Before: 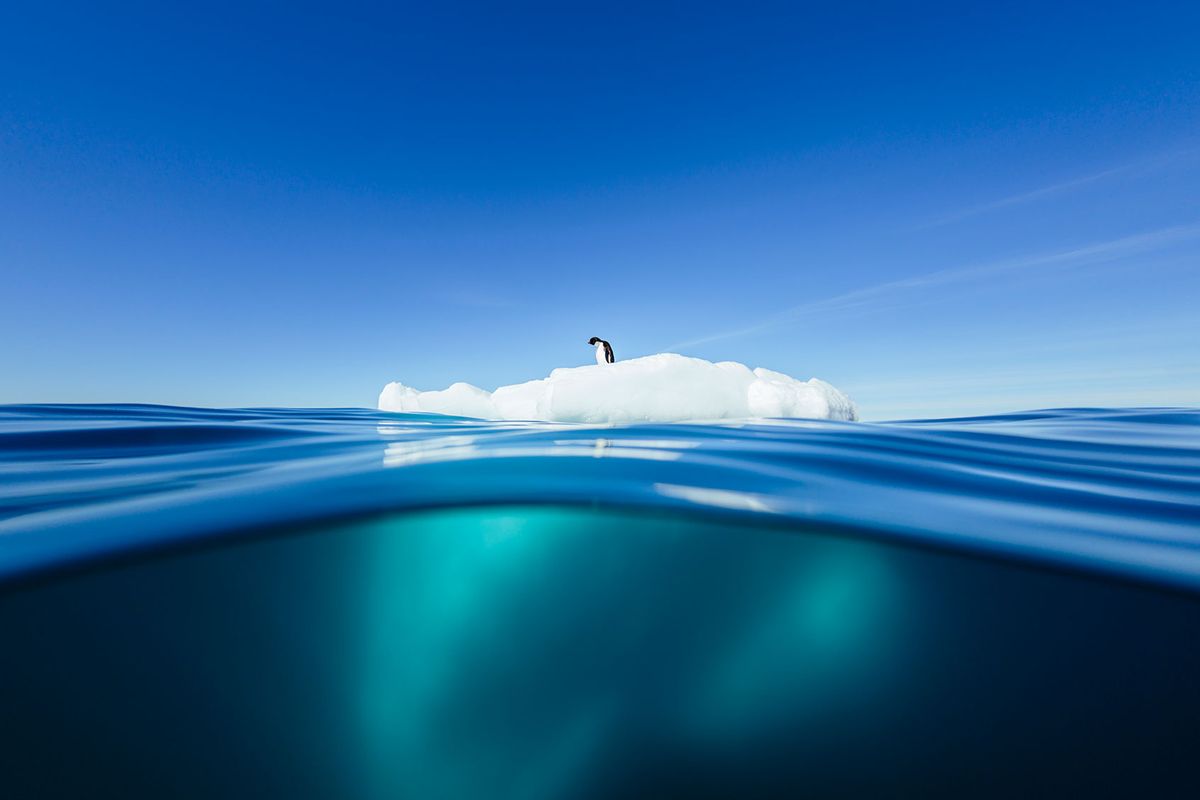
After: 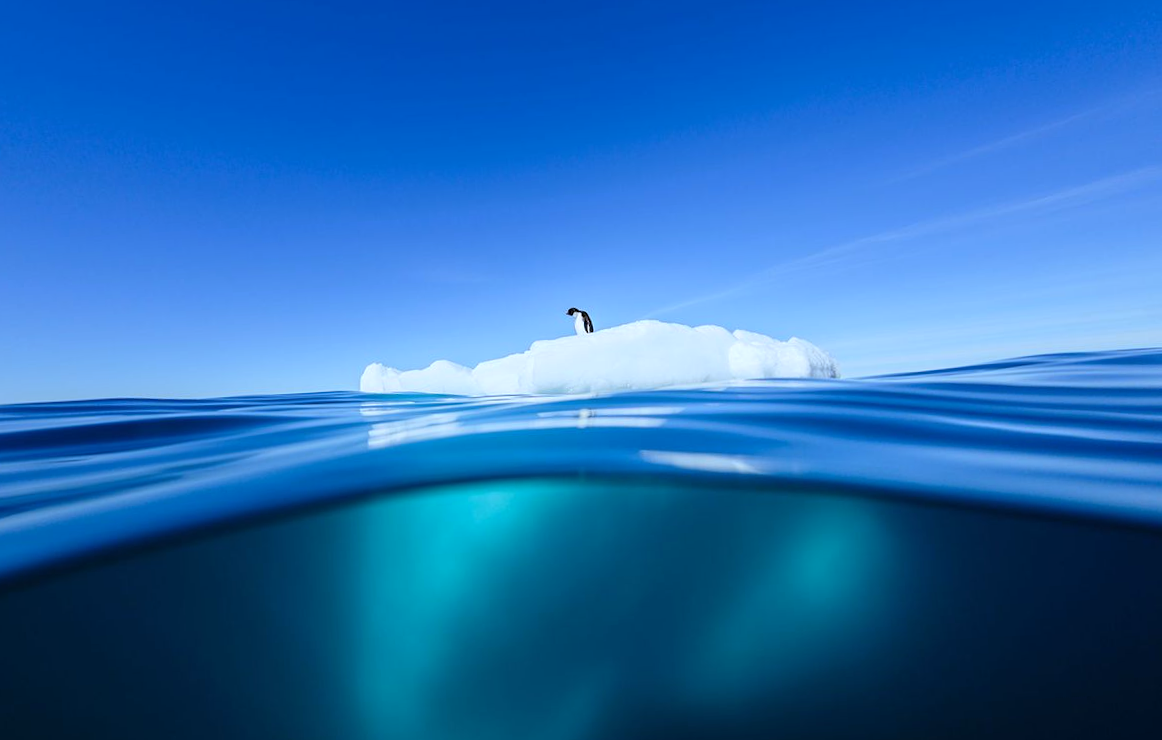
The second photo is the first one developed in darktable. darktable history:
rotate and perspective: rotation -3°, crop left 0.031, crop right 0.968, crop top 0.07, crop bottom 0.93
white balance: red 0.931, blue 1.11
color correction: highlights a* -0.182, highlights b* -0.124
